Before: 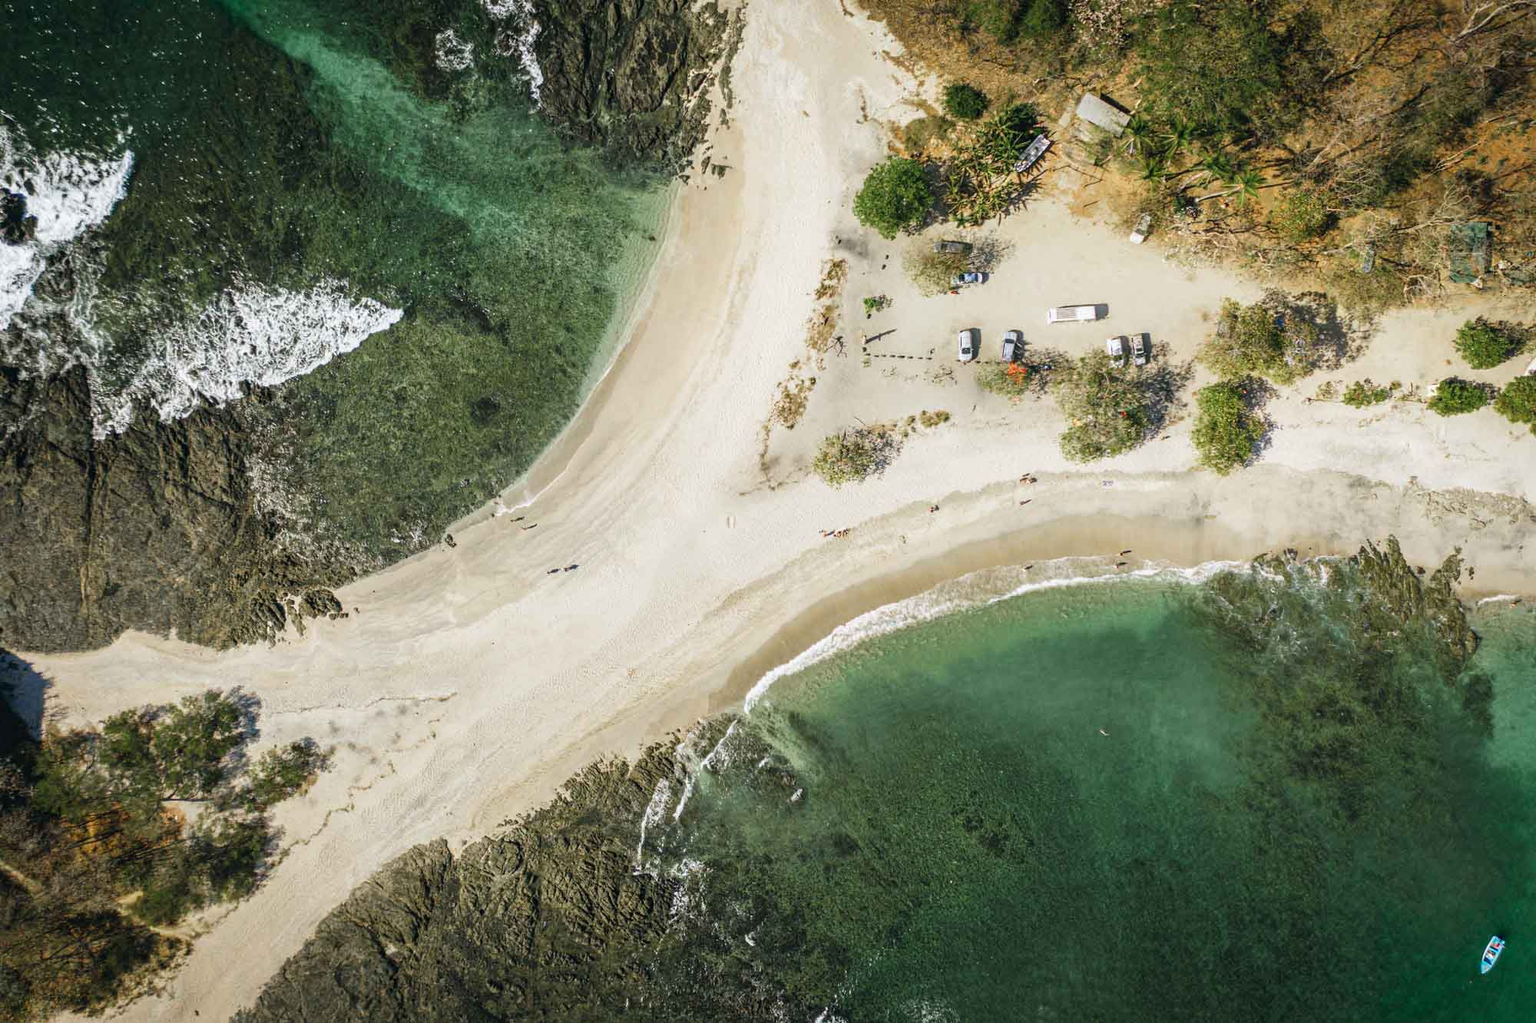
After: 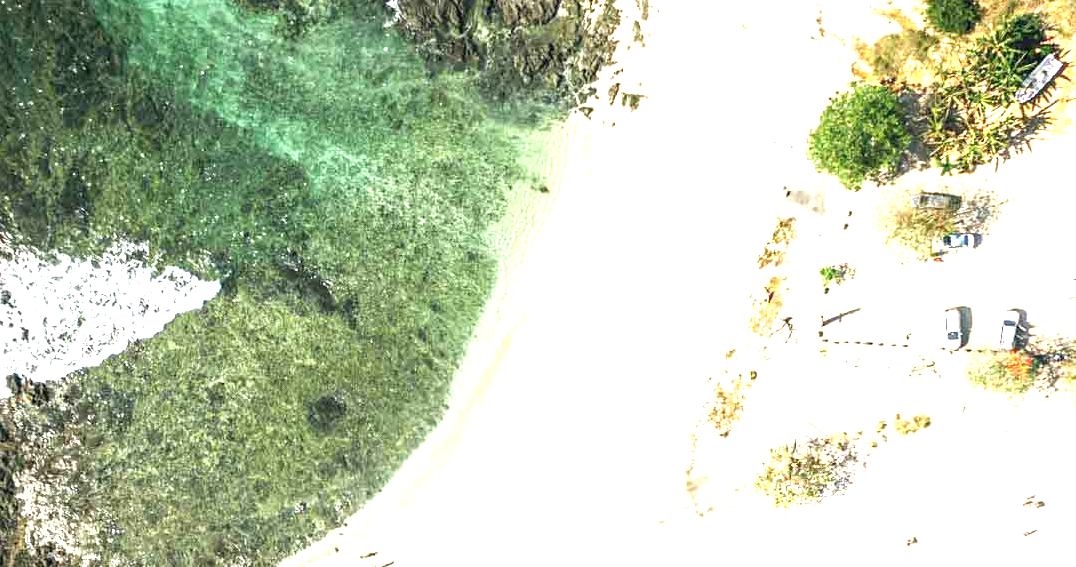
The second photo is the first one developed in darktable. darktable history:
exposure: black level correction 0.001, exposure 1.713 EV, compensate exposure bias true, compensate highlight preservation false
crop: left 15.279%, top 9.096%, right 30.901%, bottom 48.304%
